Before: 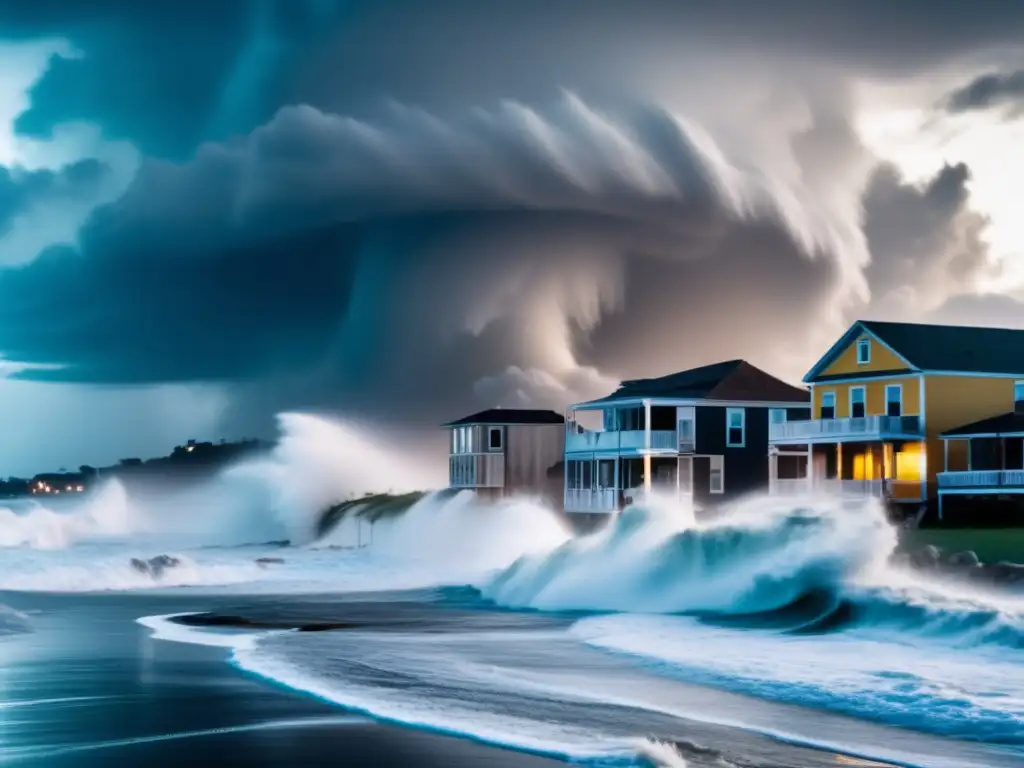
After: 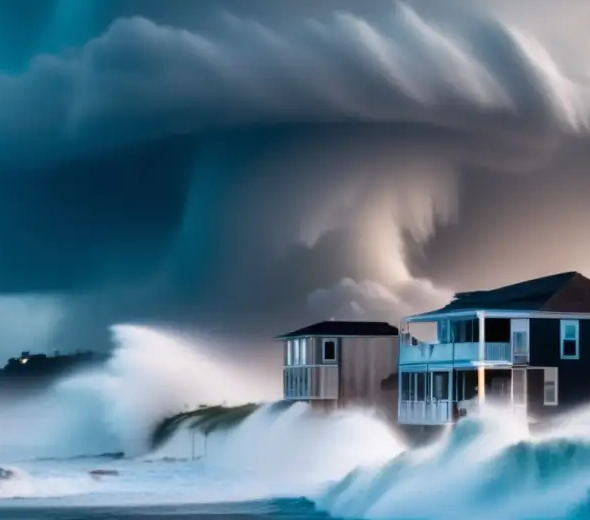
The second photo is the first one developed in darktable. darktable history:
crop: left 16.251%, top 11.521%, right 26.049%, bottom 20.761%
